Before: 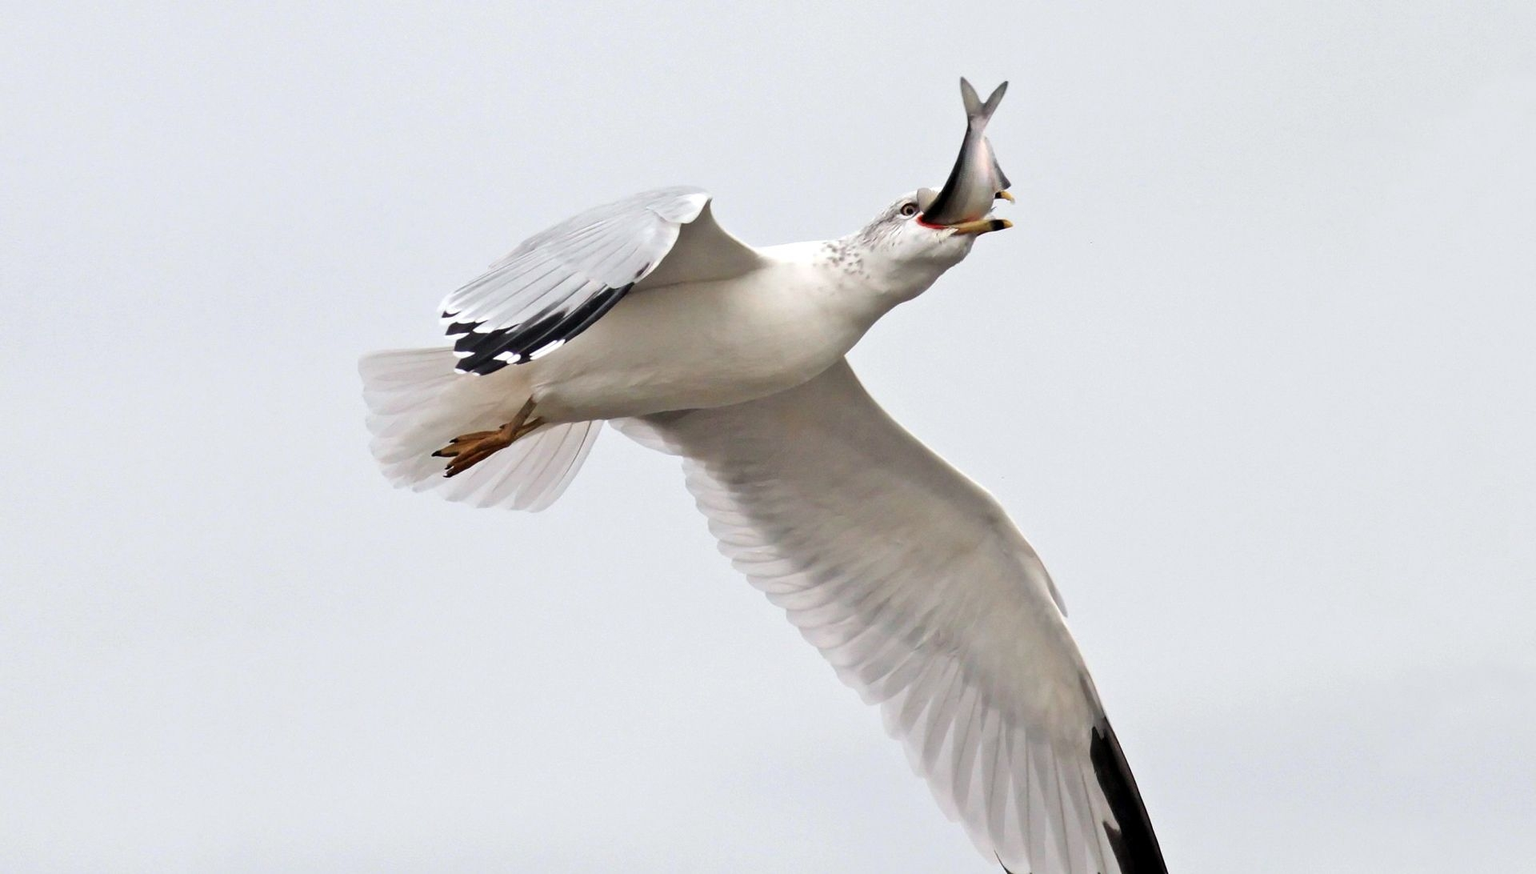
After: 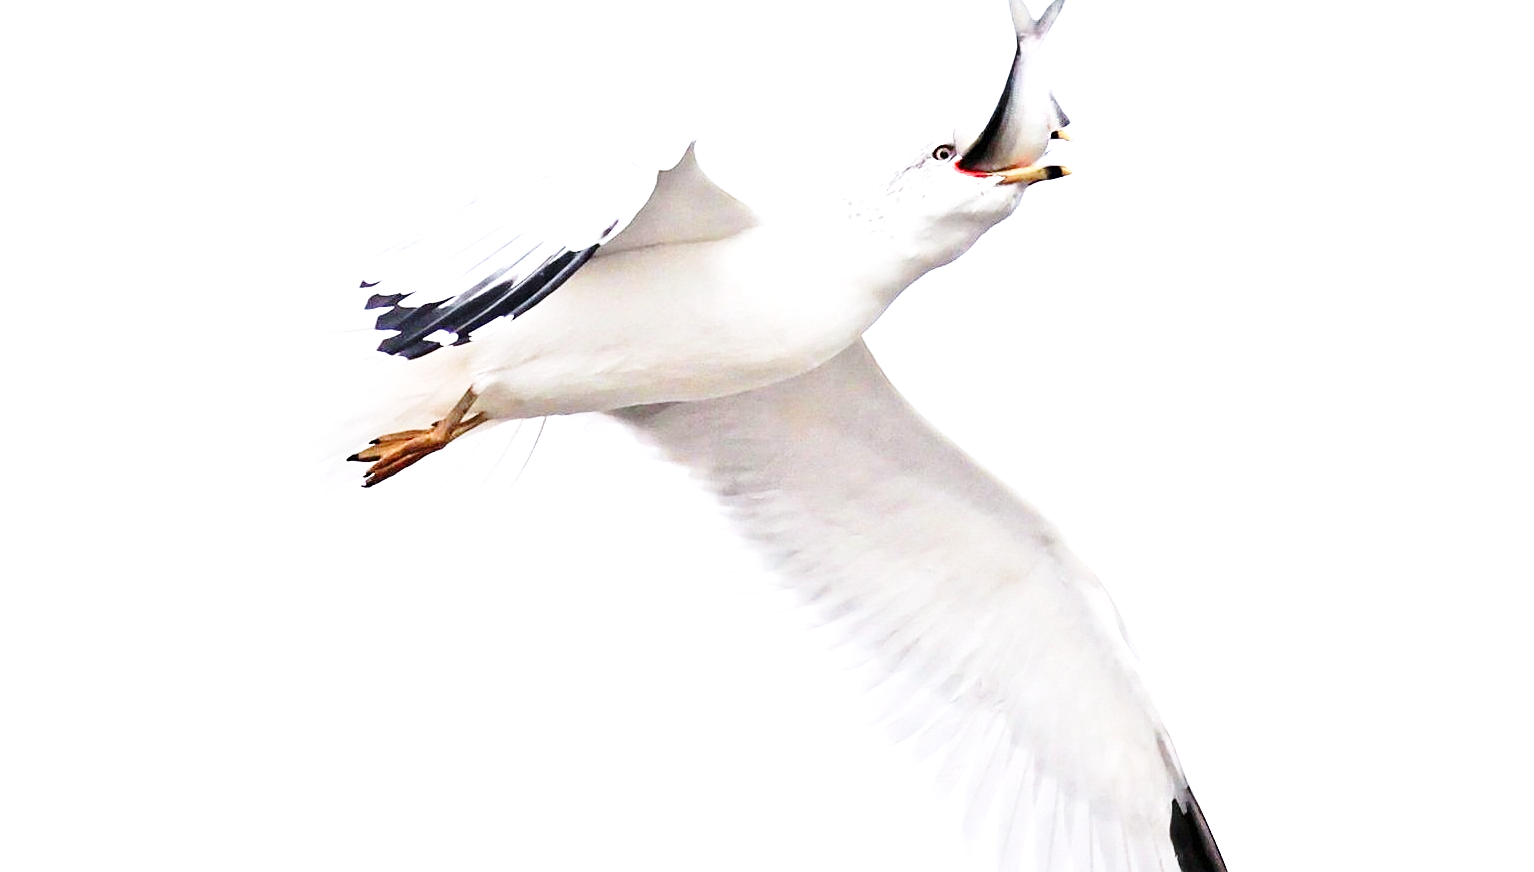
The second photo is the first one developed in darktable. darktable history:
base curve: curves: ch0 [(0, 0) (0.028, 0.03) (0.121, 0.232) (0.46, 0.748) (0.859, 0.968) (1, 1)], preserve colors none
white balance: red 1, blue 1
exposure: black level correction 0, exposure 1.1 EV, compensate highlight preservation false
sharpen: on, module defaults
color calibration: illuminant as shot in camera, x 0.358, y 0.373, temperature 4628.91 K
crop and rotate: left 10.071%, top 10.071%, right 10.02%, bottom 10.02%
